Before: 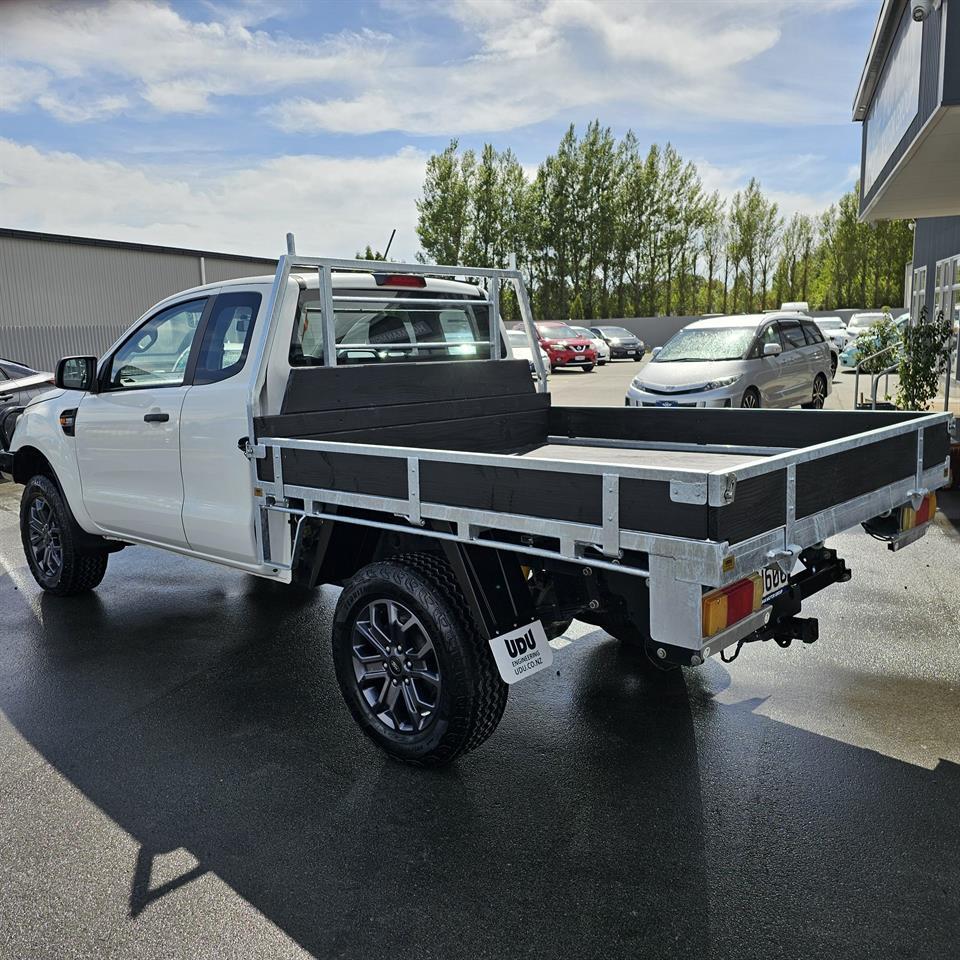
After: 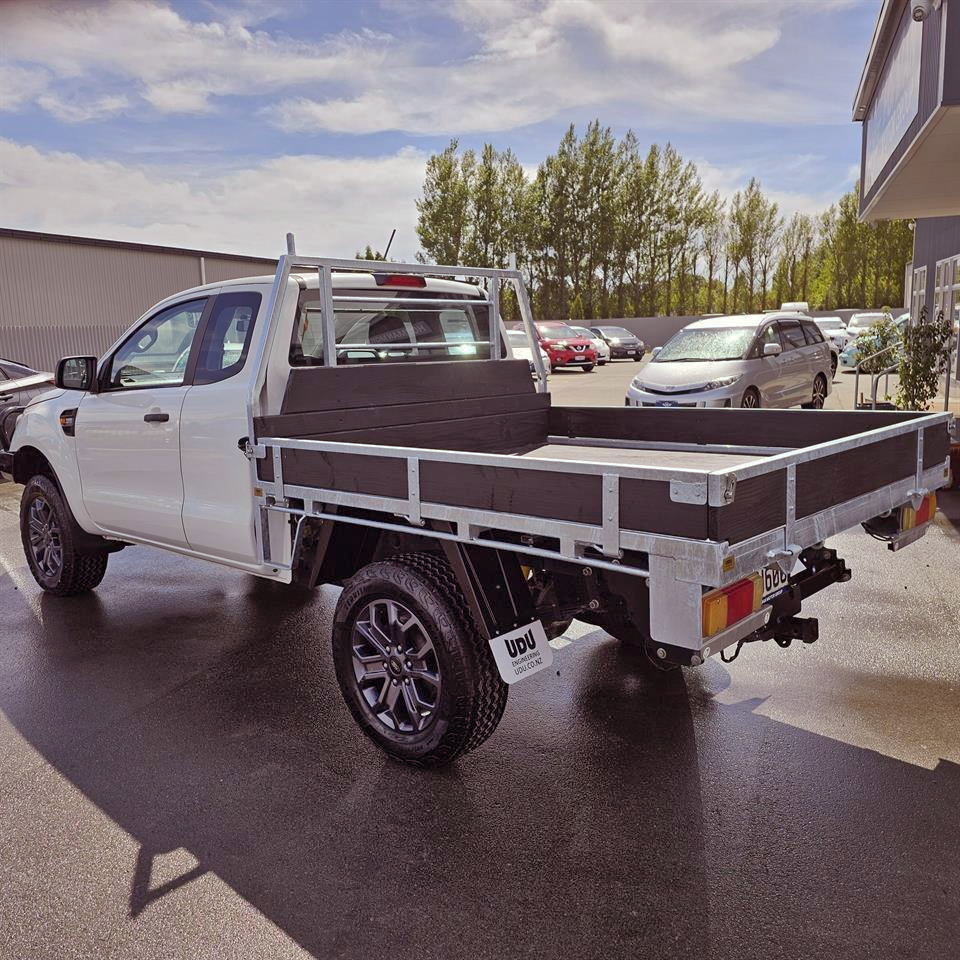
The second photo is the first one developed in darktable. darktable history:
shadows and highlights: on, module defaults
rgb levels: mode RGB, independent channels, levels [[0, 0.474, 1], [0, 0.5, 1], [0, 0.5, 1]]
